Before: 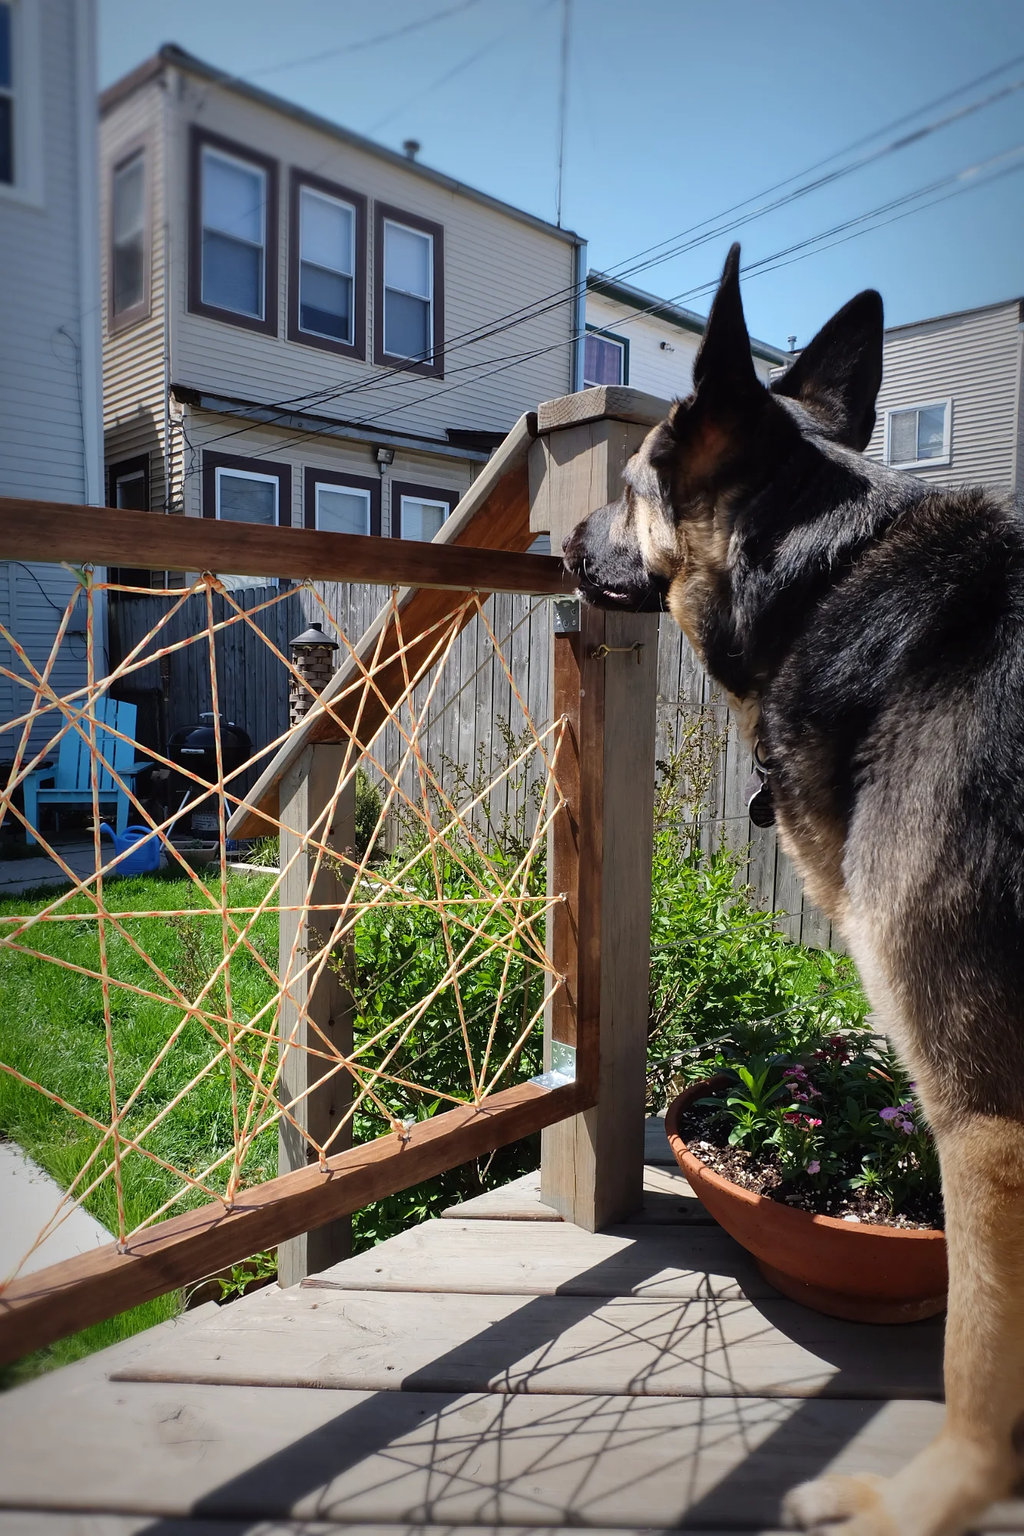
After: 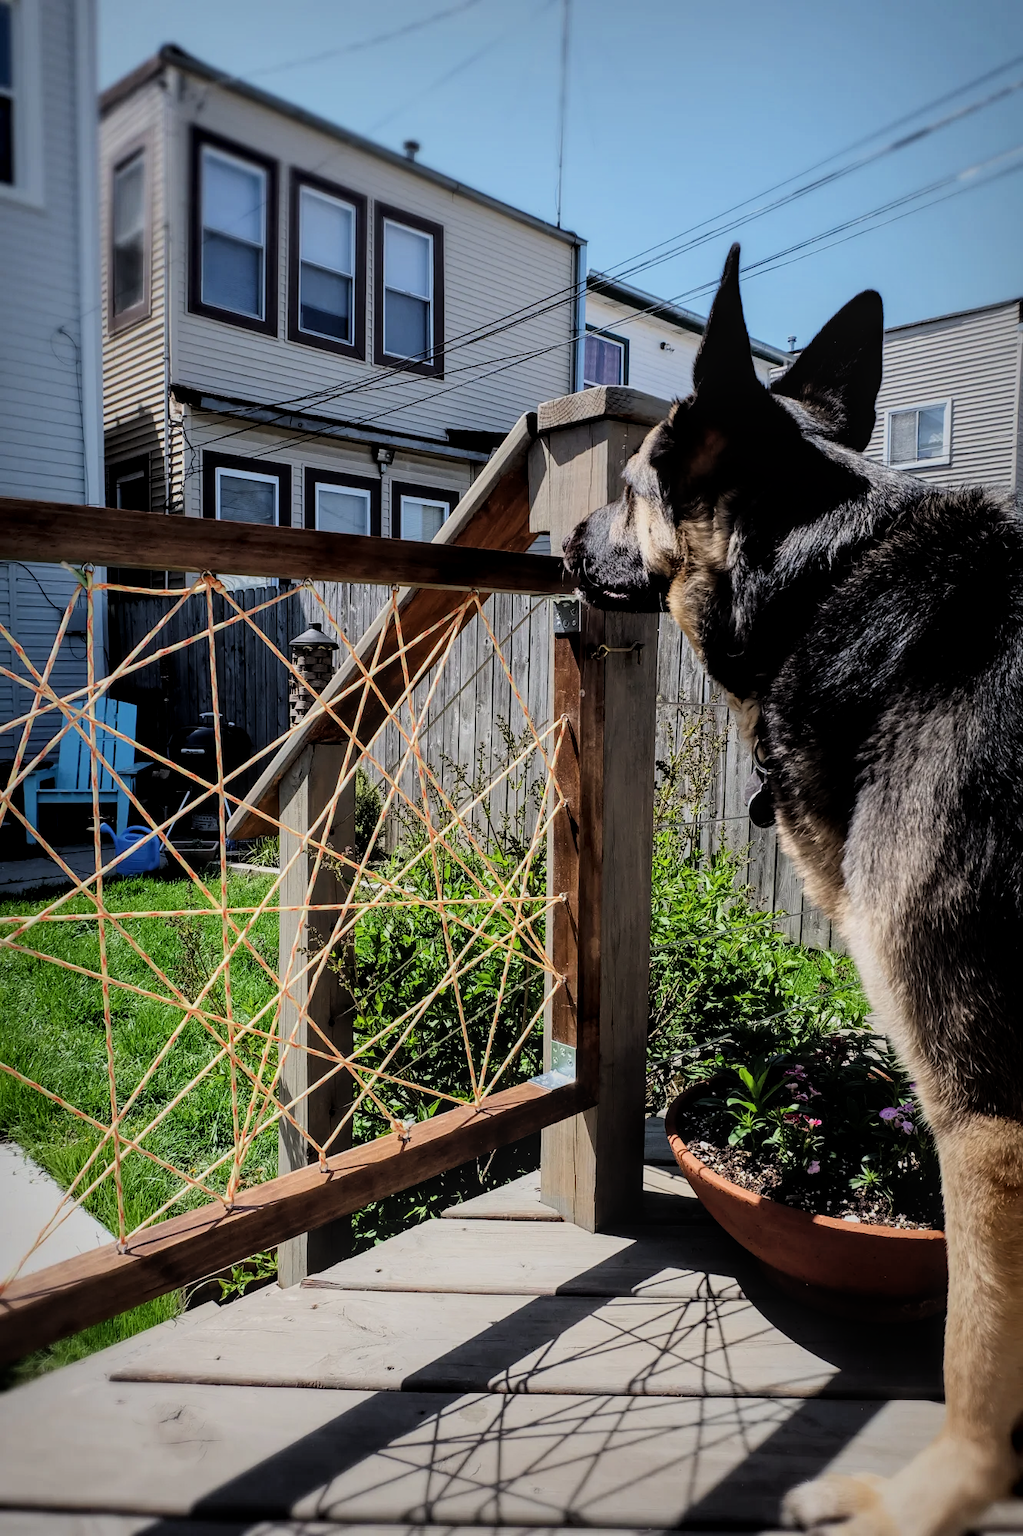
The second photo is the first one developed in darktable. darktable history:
filmic rgb: black relative exposure -7.49 EV, white relative exposure 5 EV, threshold 5.96 EV, hardness 3.34, contrast 1.297, color science v6 (2022), enable highlight reconstruction true
local contrast: on, module defaults
